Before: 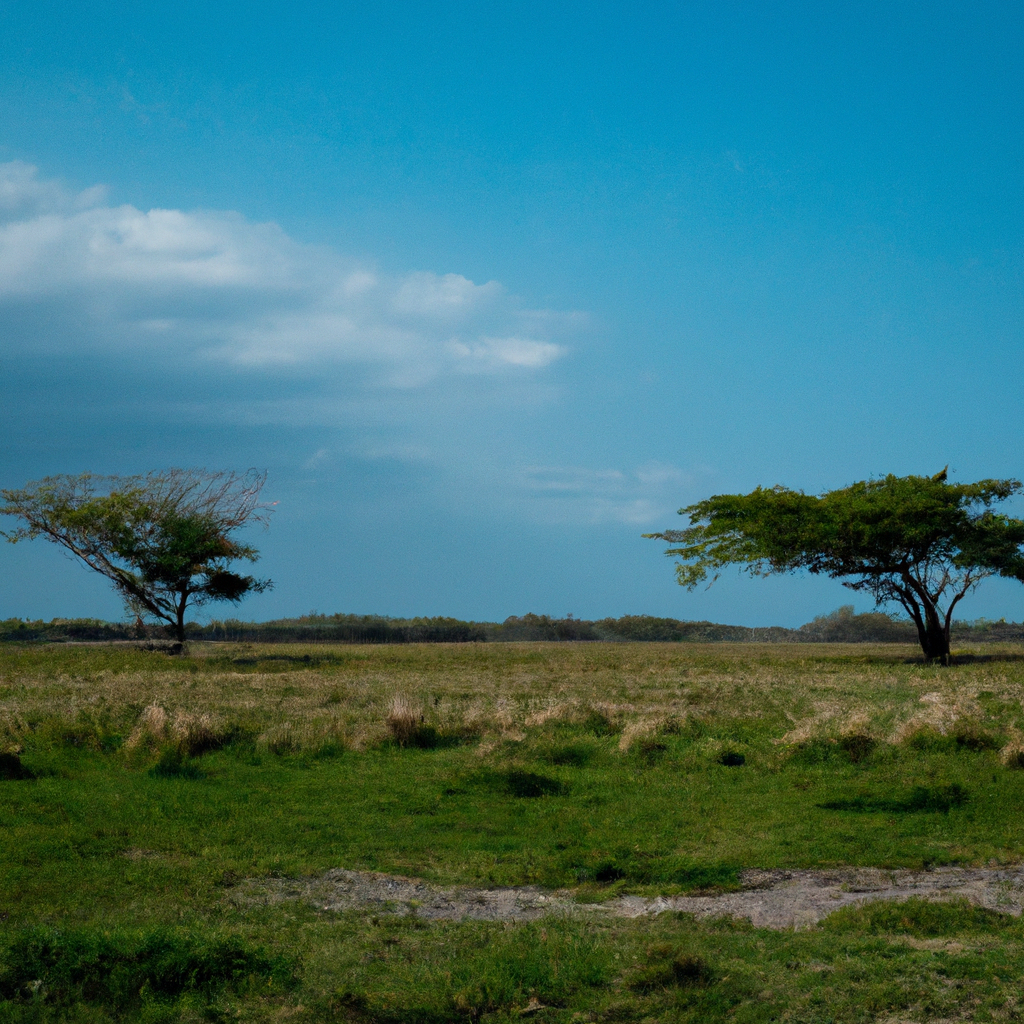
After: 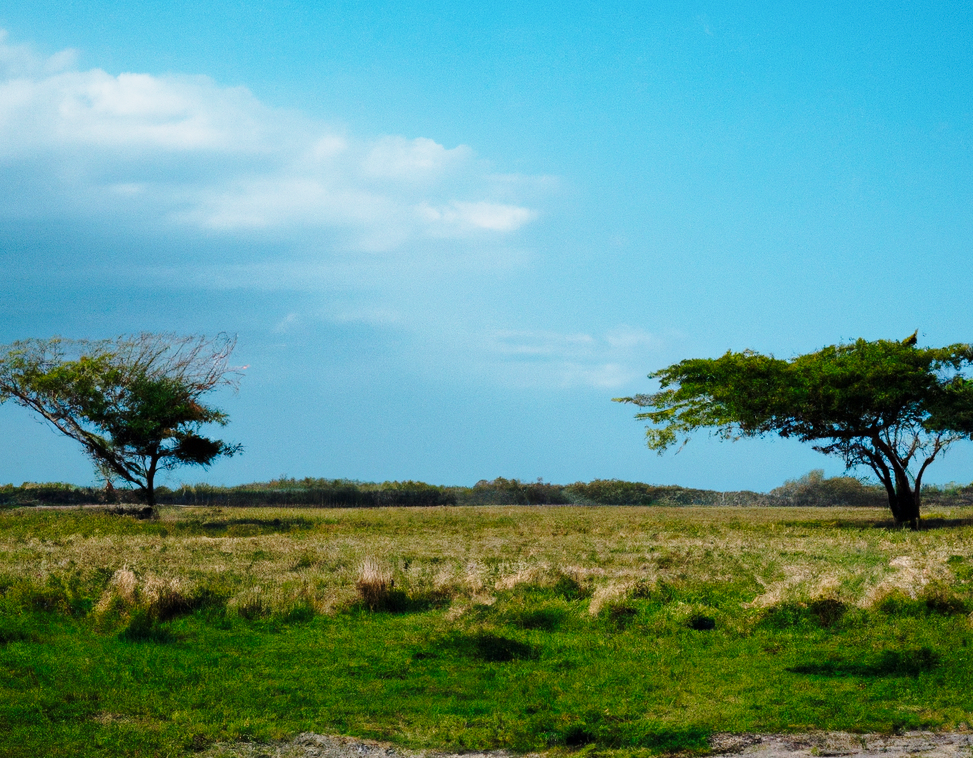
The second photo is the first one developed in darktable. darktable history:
base curve: curves: ch0 [(0, 0) (0.028, 0.03) (0.121, 0.232) (0.46, 0.748) (0.859, 0.968) (1, 1)], preserve colors none
crop and rotate: left 2.991%, top 13.302%, right 1.981%, bottom 12.636%
